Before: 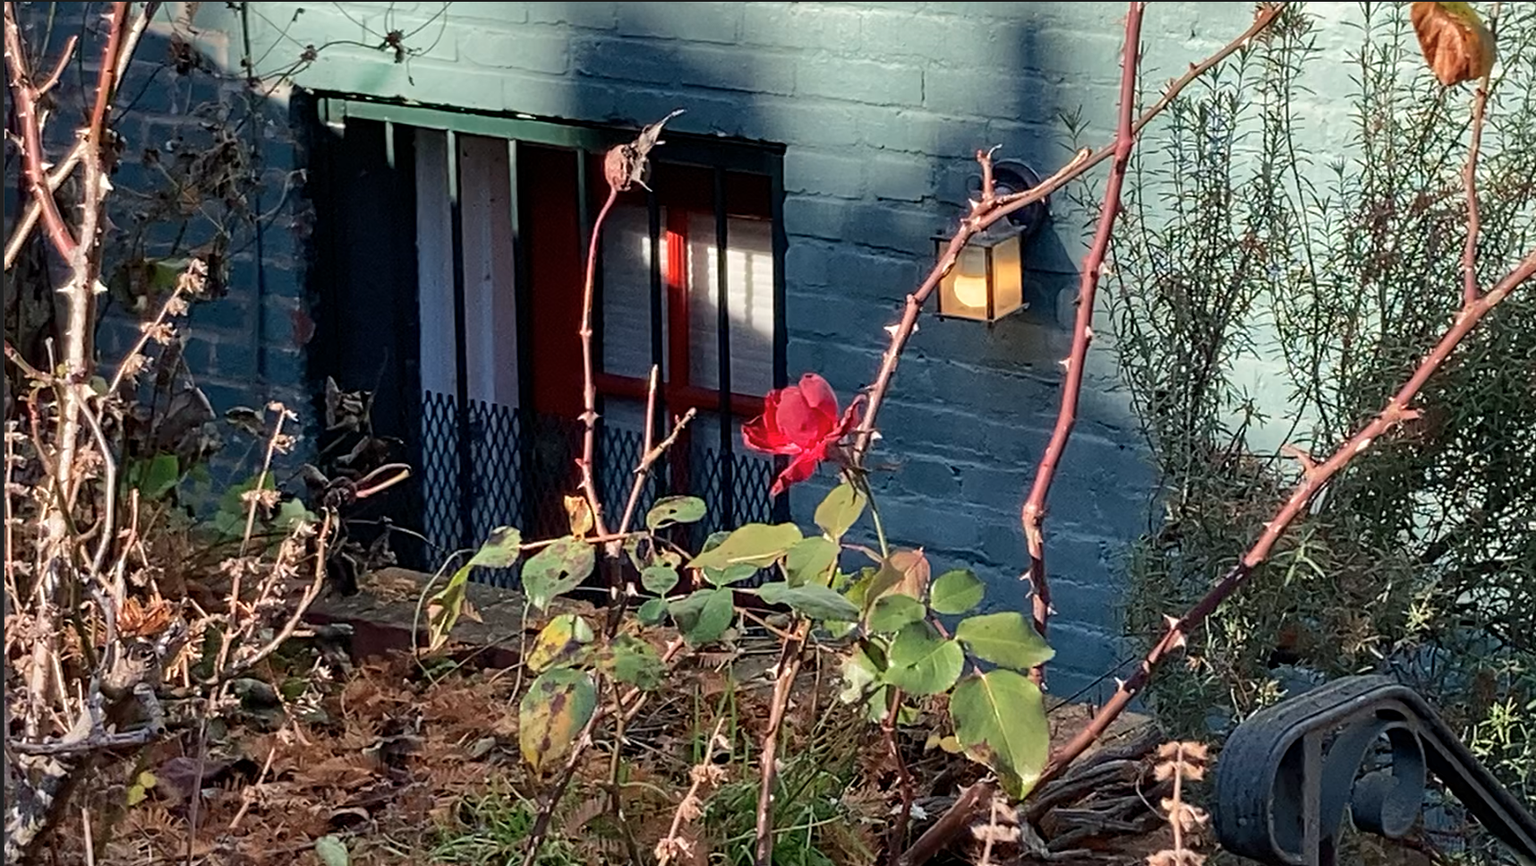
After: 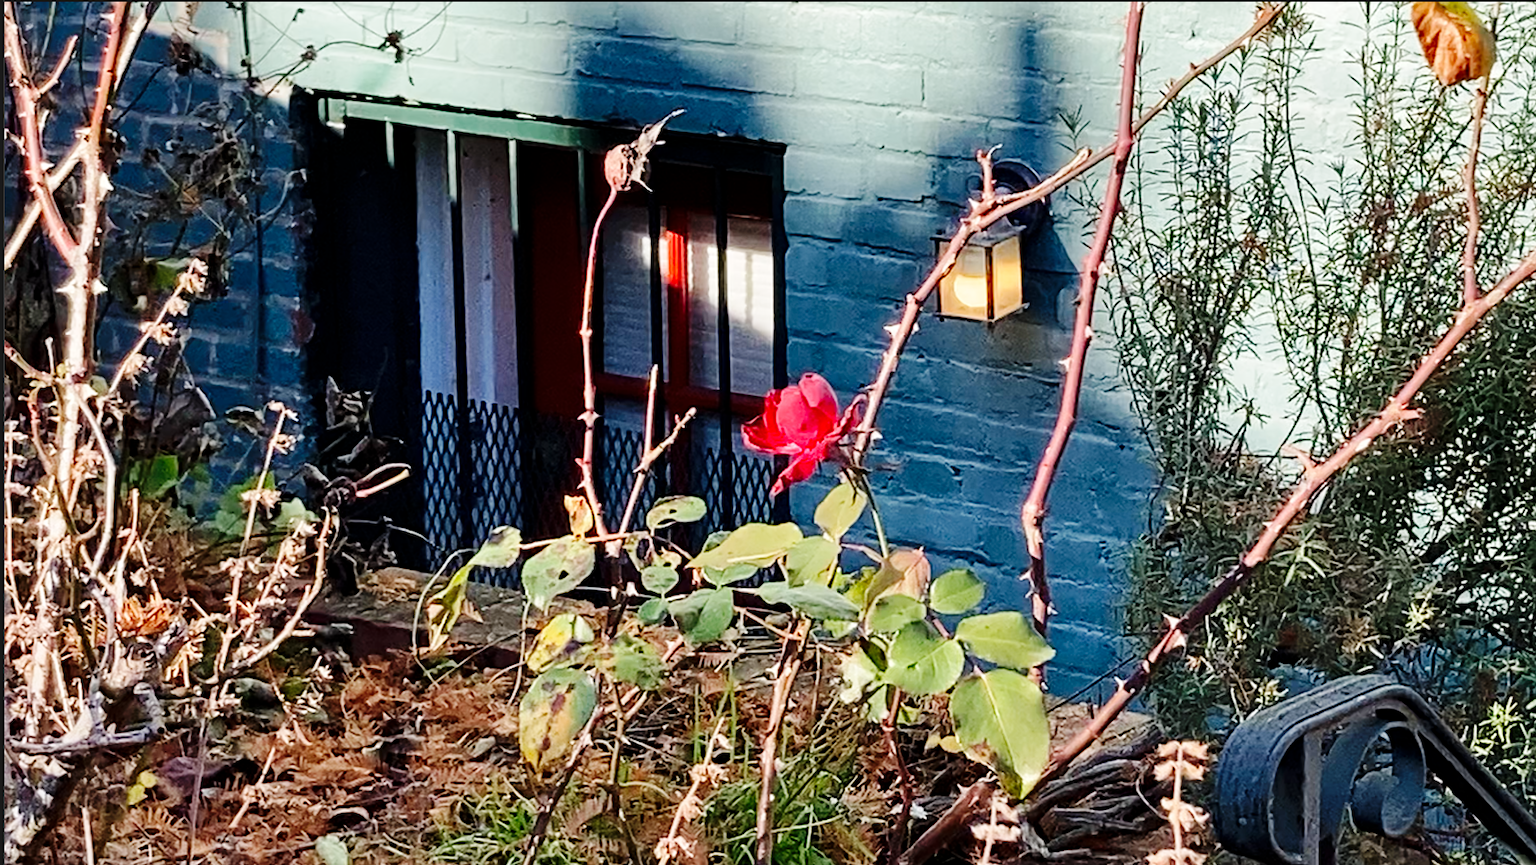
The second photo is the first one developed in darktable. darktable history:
base curve: curves: ch0 [(0, 0) (0.036, 0.025) (0.121, 0.166) (0.206, 0.329) (0.605, 0.79) (1, 1)], preserve colors none
shadows and highlights: shadows 24.59, highlights -77.62, soften with gaussian
